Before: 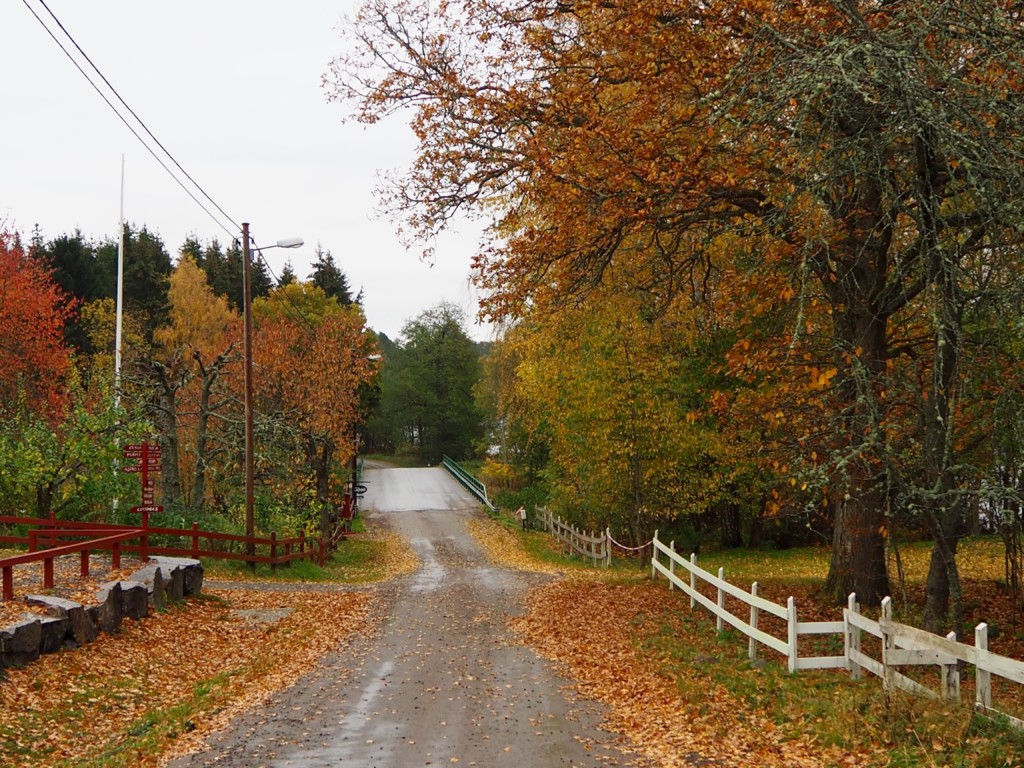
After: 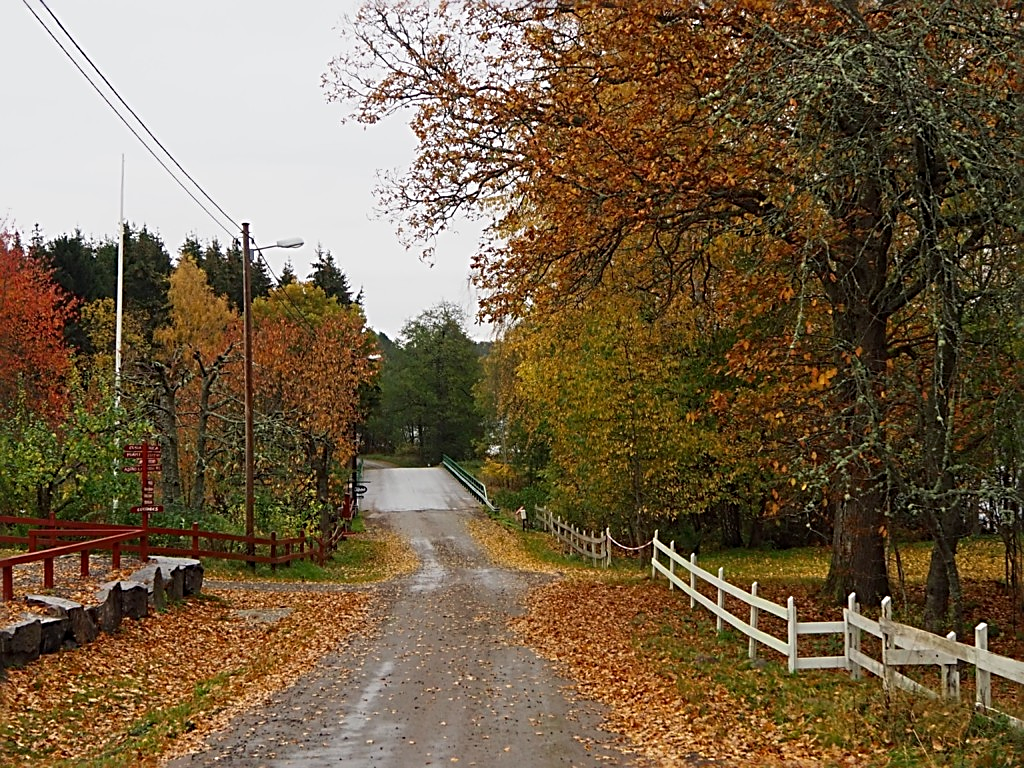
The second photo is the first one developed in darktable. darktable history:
sharpen: radius 2.817, amount 0.715
exposure: exposure -0.151 EV, compensate highlight preservation false
